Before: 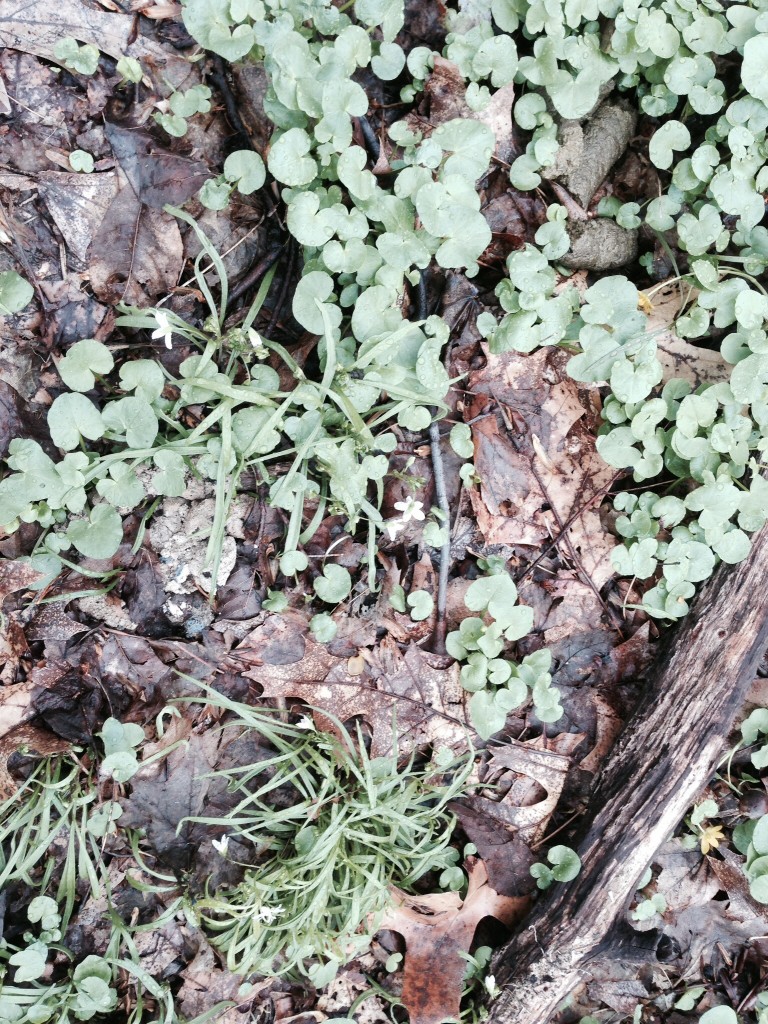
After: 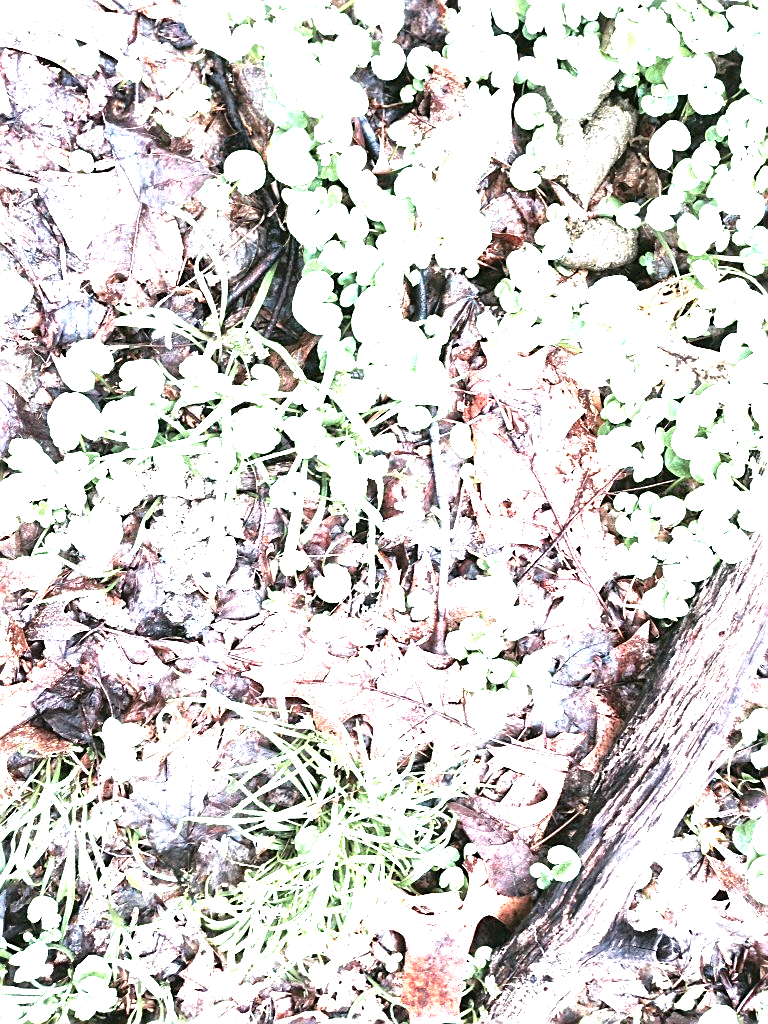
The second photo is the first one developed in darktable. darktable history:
exposure: black level correction 0, exposure 2.329 EV, compensate highlight preservation false
sharpen: on, module defaults
